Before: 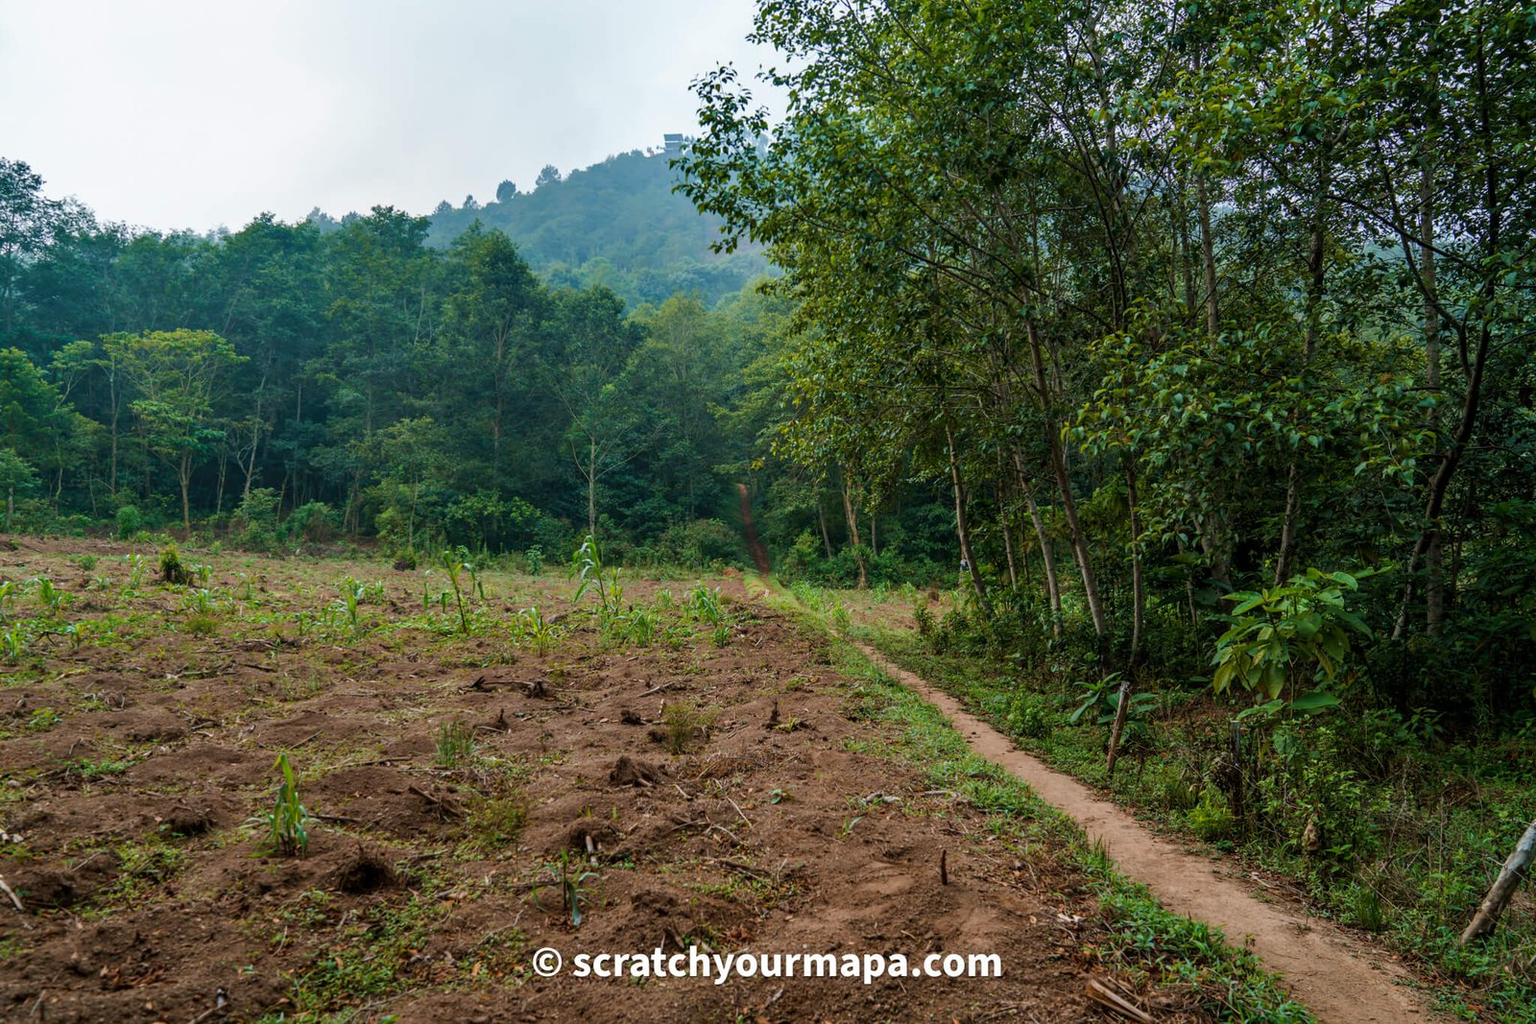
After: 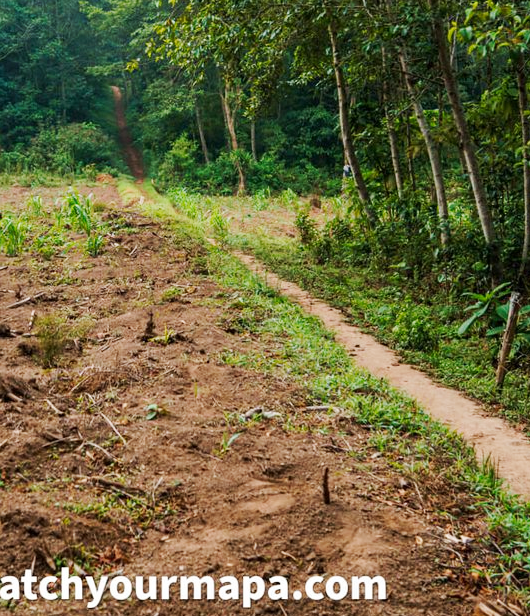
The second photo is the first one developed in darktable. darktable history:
color zones: curves: ch0 [(0, 0.5) (0.143, 0.5) (0.286, 0.5) (0.429, 0.495) (0.571, 0.437) (0.714, 0.44) (0.857, 0.496) (1, 0.5)]
crop: left 41.088%, top 39.252%, right 25.759%, bottom 2.954%
tone curve: curves: ch0 [(0, 0) (0.003, 0.003) (0.011, 0.014) (0.025, 0.033) (0.044, 0.06) (0.069, 0.096) (0.1, 0.132) (0.136, 0.174) (0.177, 0.226) (0.224, 0.282) (0.277, 0.352) (0.335, 0.435) (0.399, 0.524) (0.468, 0.615) (0.543, 0.695) (0.623, 0.771) (0.709, 0.835) (0.801, 0.894) (0.898, 0.944) (1, 1)], preserve colors none
